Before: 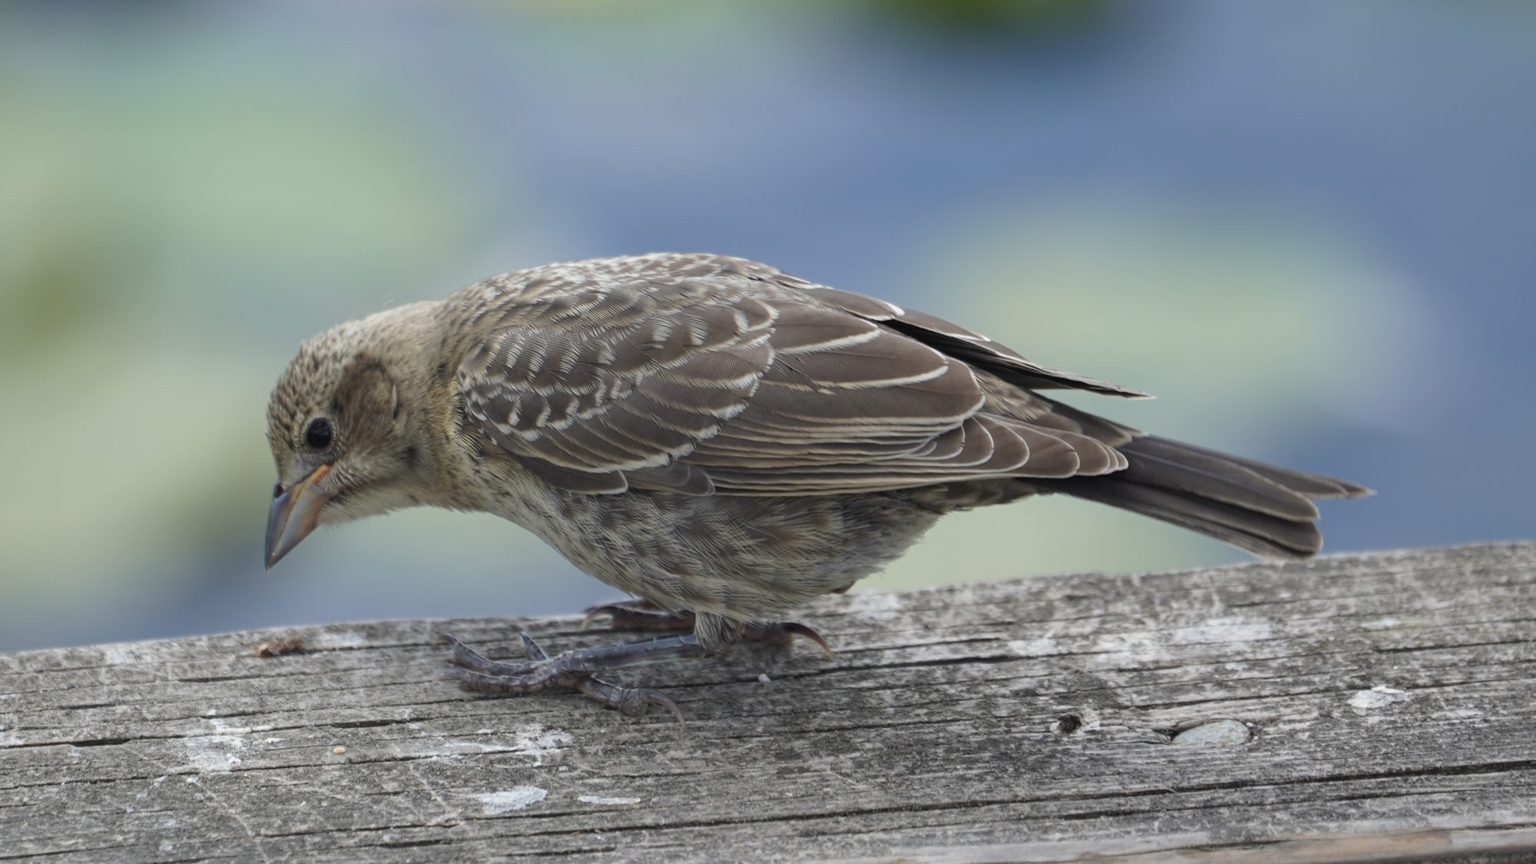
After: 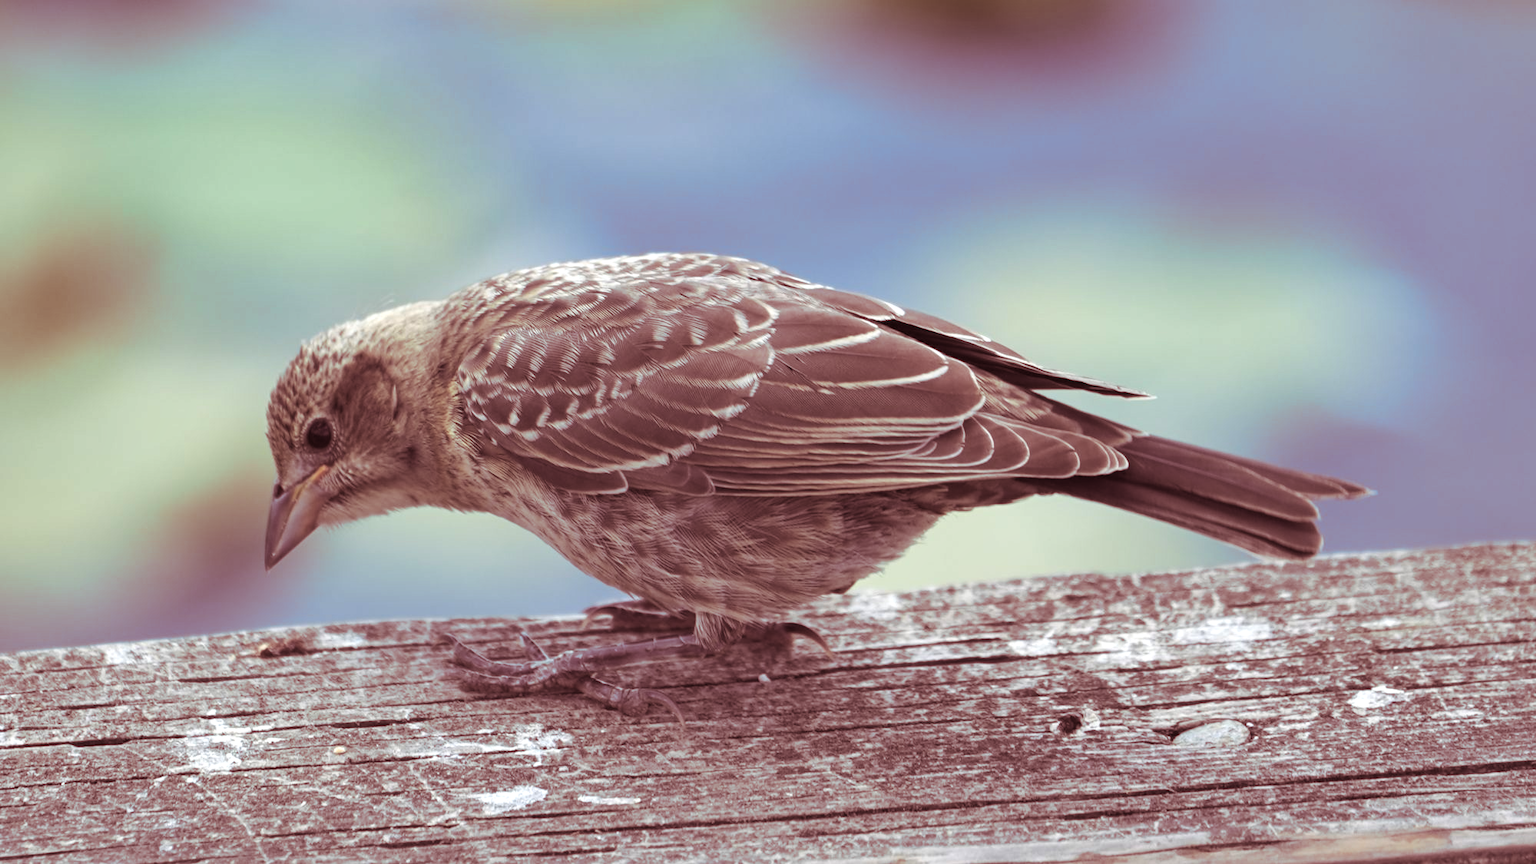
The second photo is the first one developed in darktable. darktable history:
split-toning: highlights › hue 187.2°, highlights › saturation 0.83, balance -68.05, compress 56.43%
exposure: exposure 0.6 EV, compensate highlight preservation false
shadows and highlights: soften with gaussian
